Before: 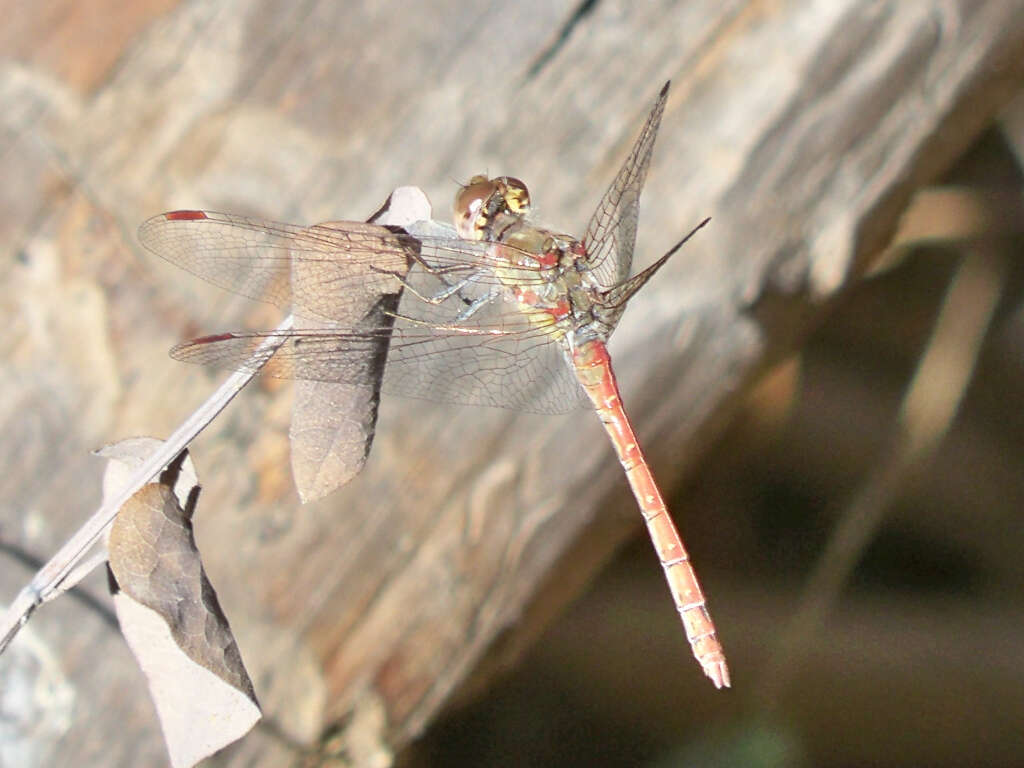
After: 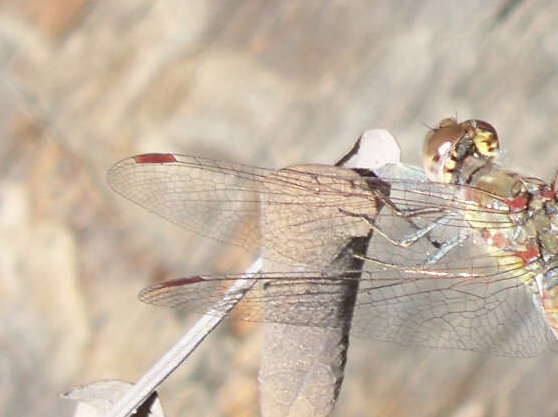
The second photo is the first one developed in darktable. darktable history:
crop and rotate: left 3.057%, top 7.462%, right 42.383%, bottom 38.198%
color zones: curves: ch0 [(0.068, 0.464) (0.25, 0.5) (0.48, 0.508) (0.75, 0.536) (0.886, 0.476) (0.967, 0.456)]; ch1 [(0.066, 0.456) (0.25, 0.5) (0.616, 0.508) (0.746, 0.56) (0.934, 0.444)]
